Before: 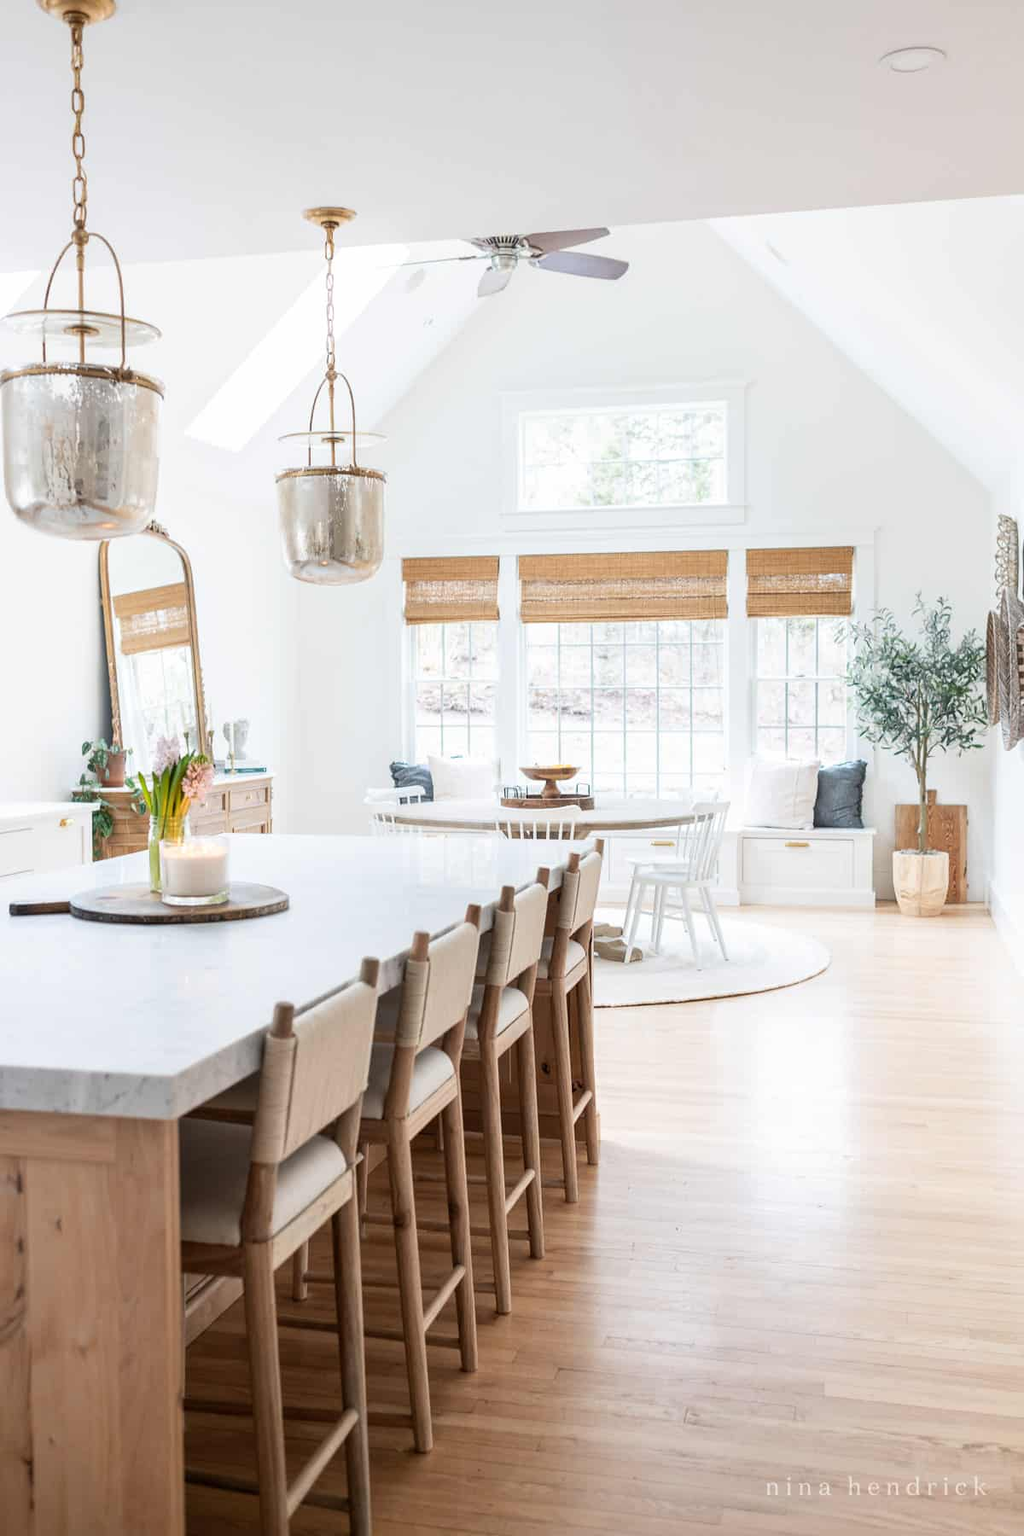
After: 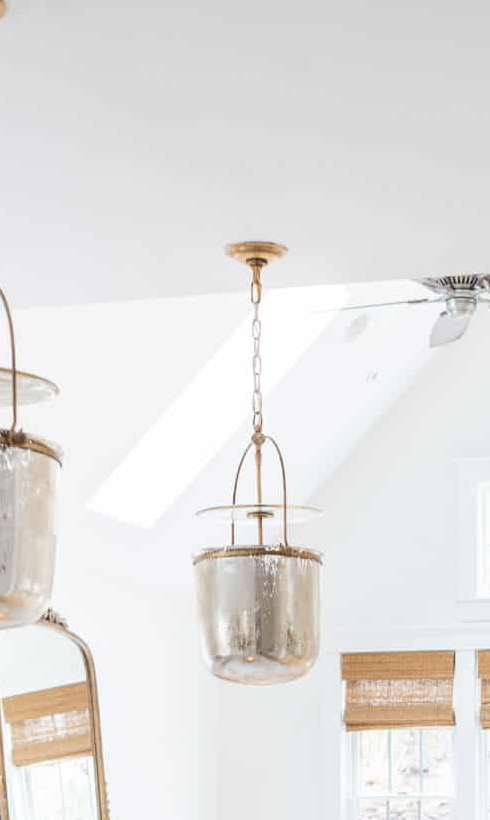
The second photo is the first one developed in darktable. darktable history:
crop and rotate: left 10.863%, top 0.111%, right 48.256%, bottom 54.327%
